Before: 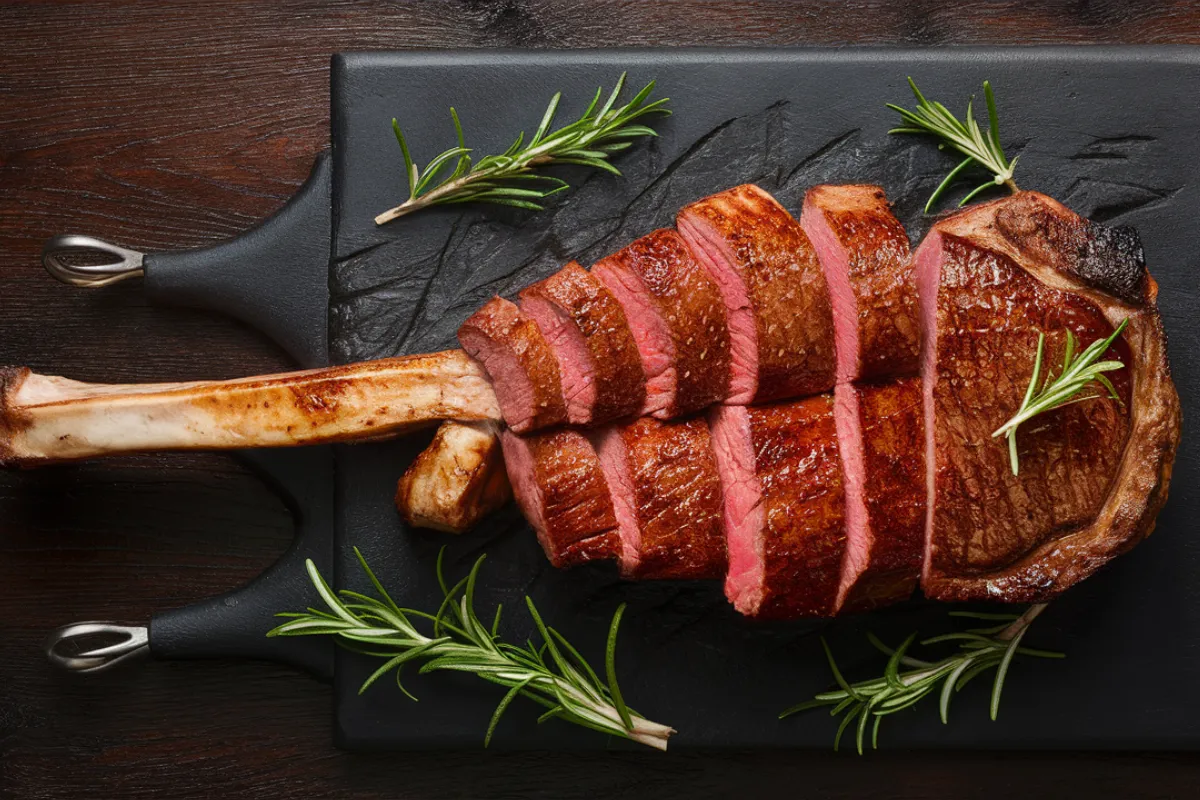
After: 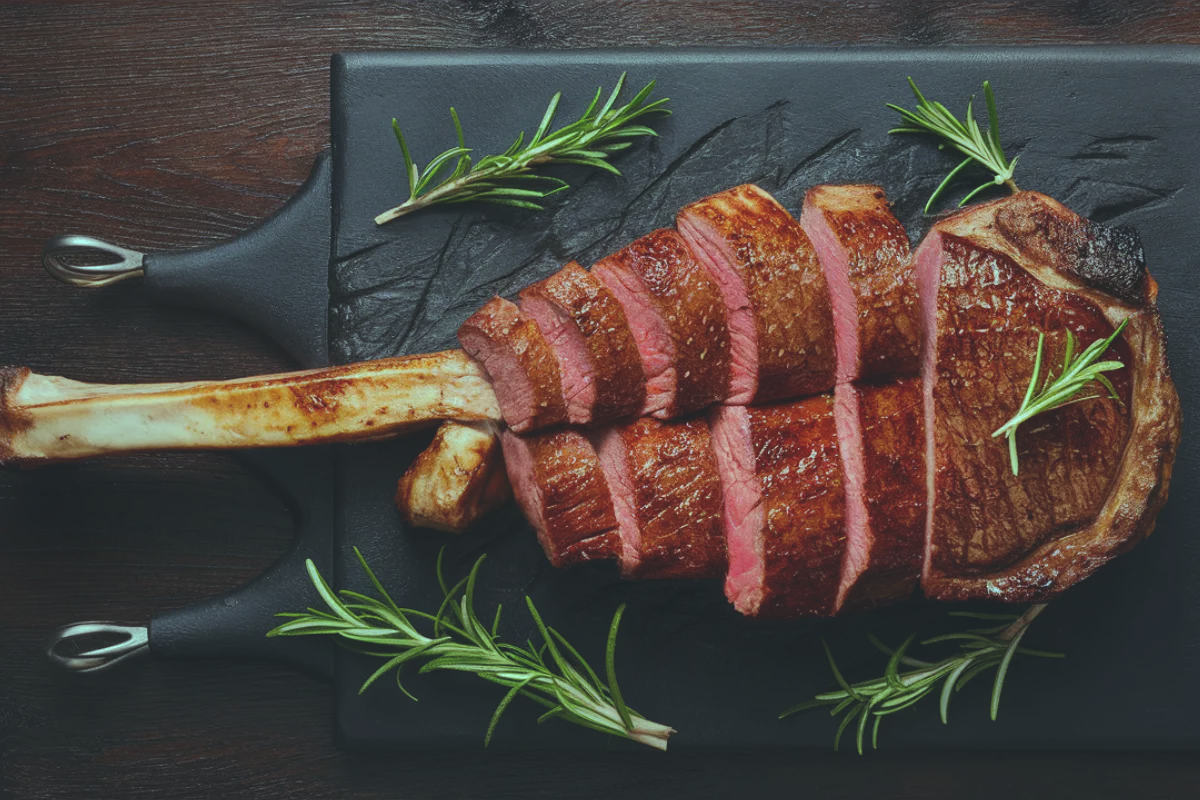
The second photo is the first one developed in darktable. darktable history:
color balance rgb: on, module defaults
color balance: mode lift, gamma, gain (sRGB), lift [0.997, 0.979, 1.021, 1.011], gamma [1, 1.084, 0.916, 0.998], gain [1, 0.87, 1.13, 1.101], contrast 4.55%, contrast fulcrum 38.24%, output saturation 104.09%
shadows and highlights: shadows 30
exposure: black level correction -0.014, exposure -0.193 EV, compensate highlight preservation false
